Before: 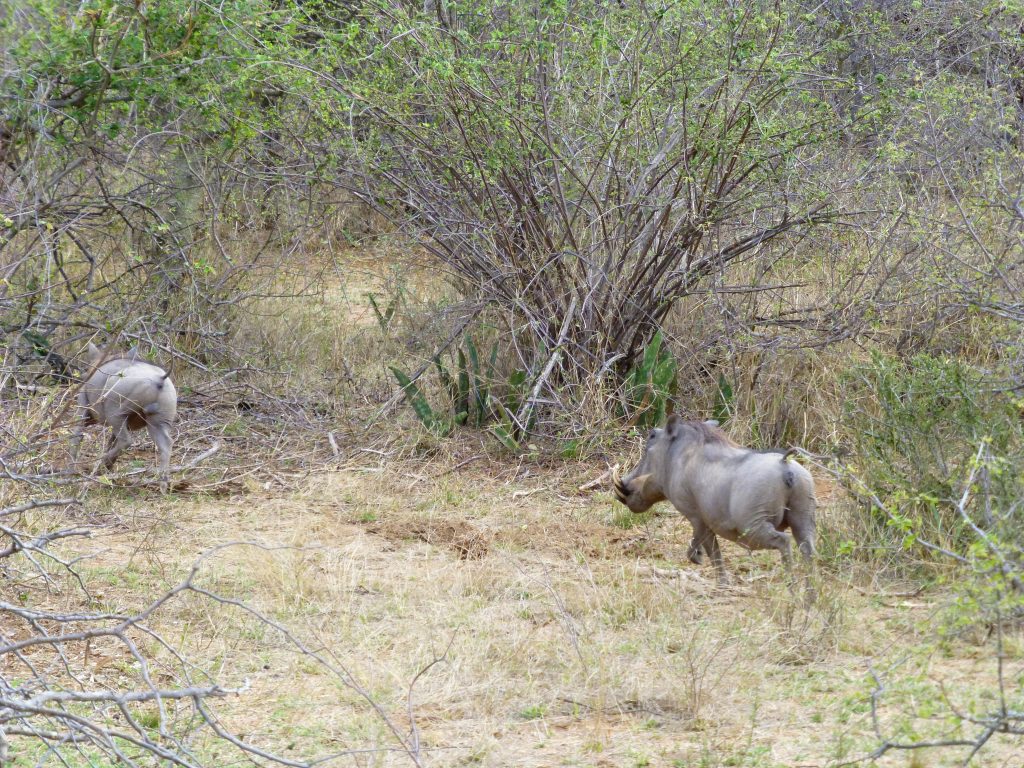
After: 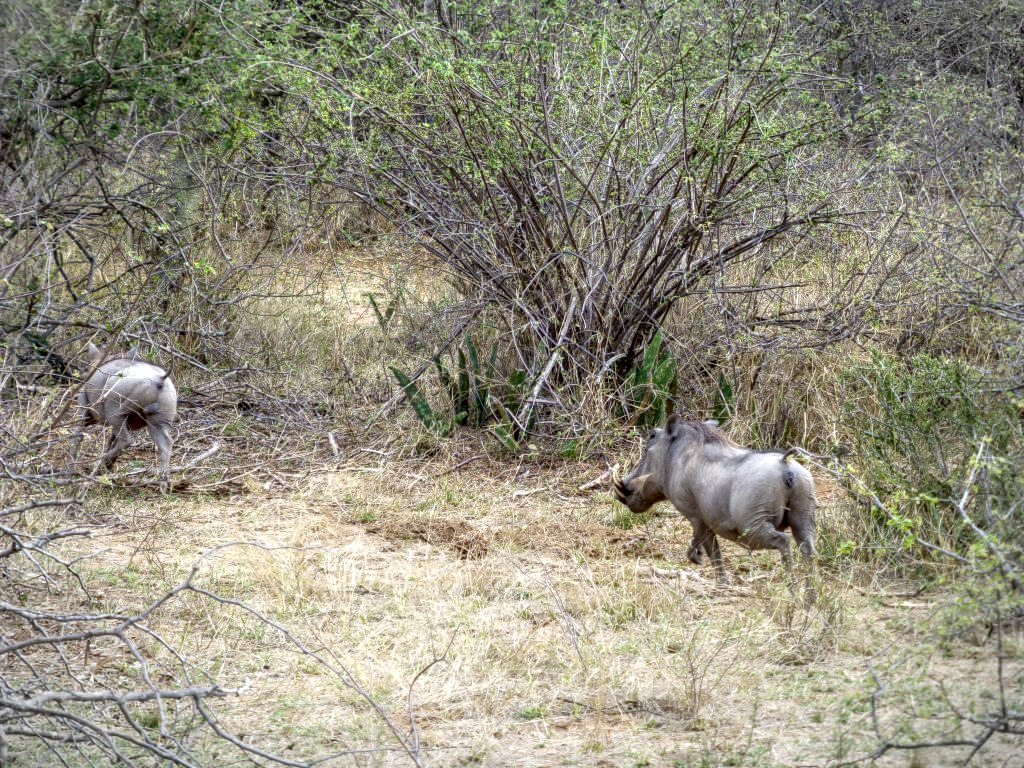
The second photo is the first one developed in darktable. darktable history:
vignetting: fall-off radius 59.73%, brightness -0.531, saturation -0.52, automatic ratio true
local contrast: highlights 60%, shadows 59%, detail 160%
